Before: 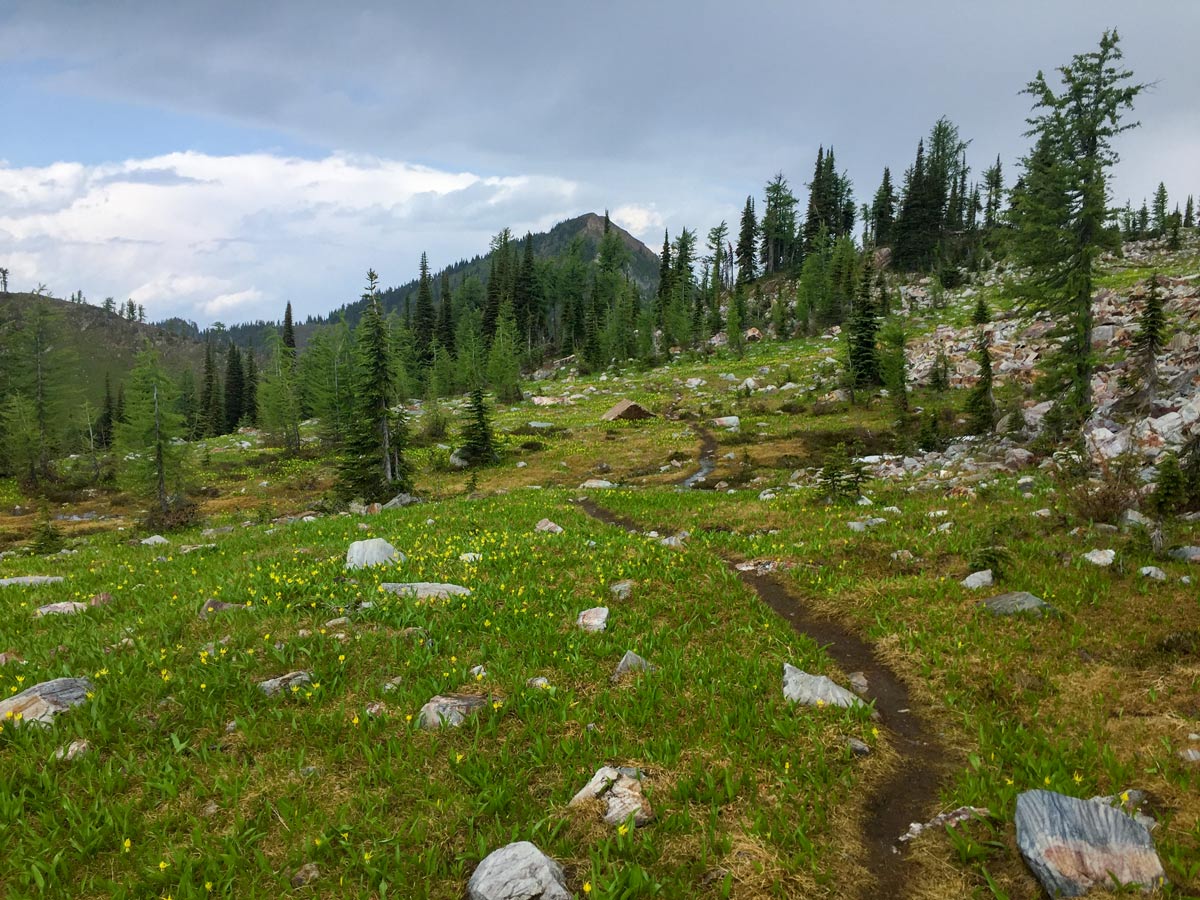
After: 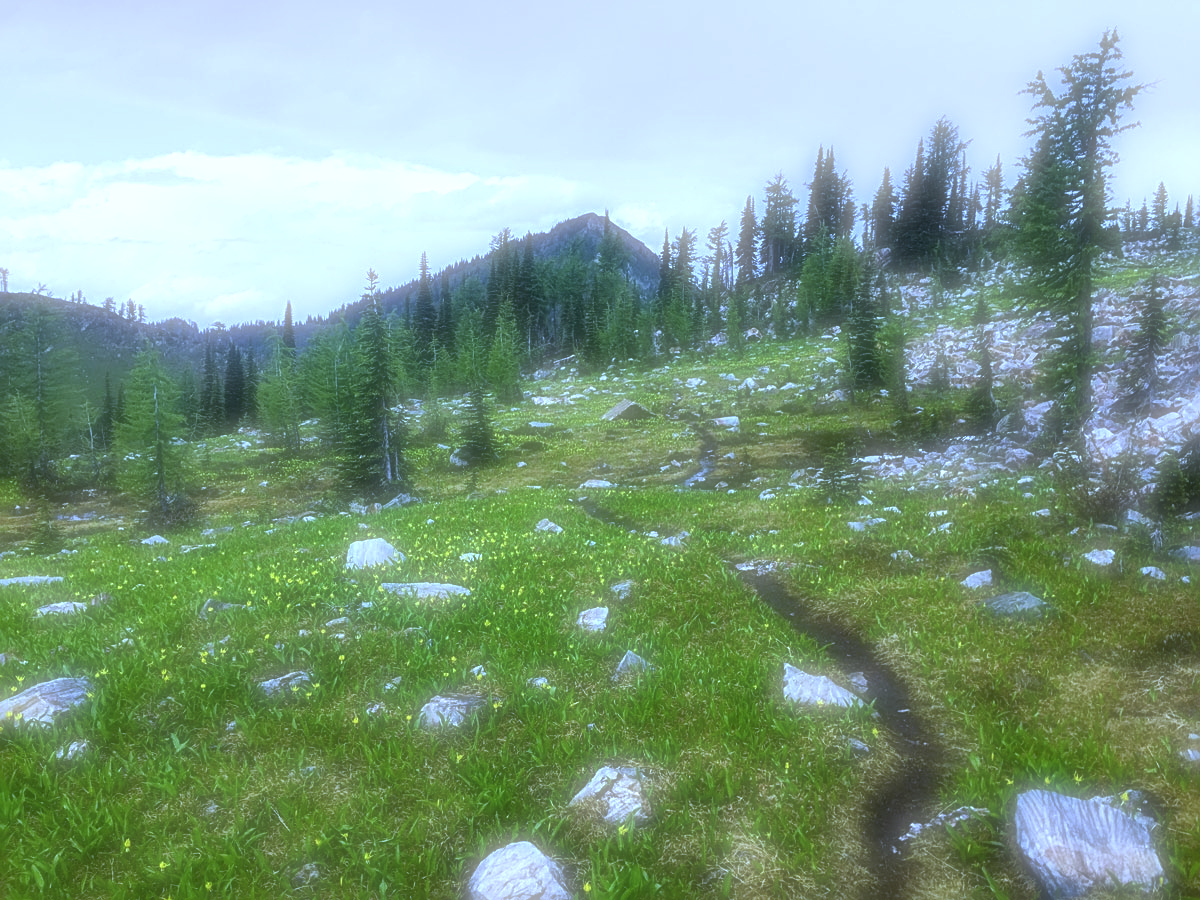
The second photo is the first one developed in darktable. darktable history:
sharpen: radius 3.119
white balance: red 0.766, blue 1.537
soften: on, module defaults
local contrast: on, module defaults
exposure: exposure 0.6 EV, compensate highlight preservation false
